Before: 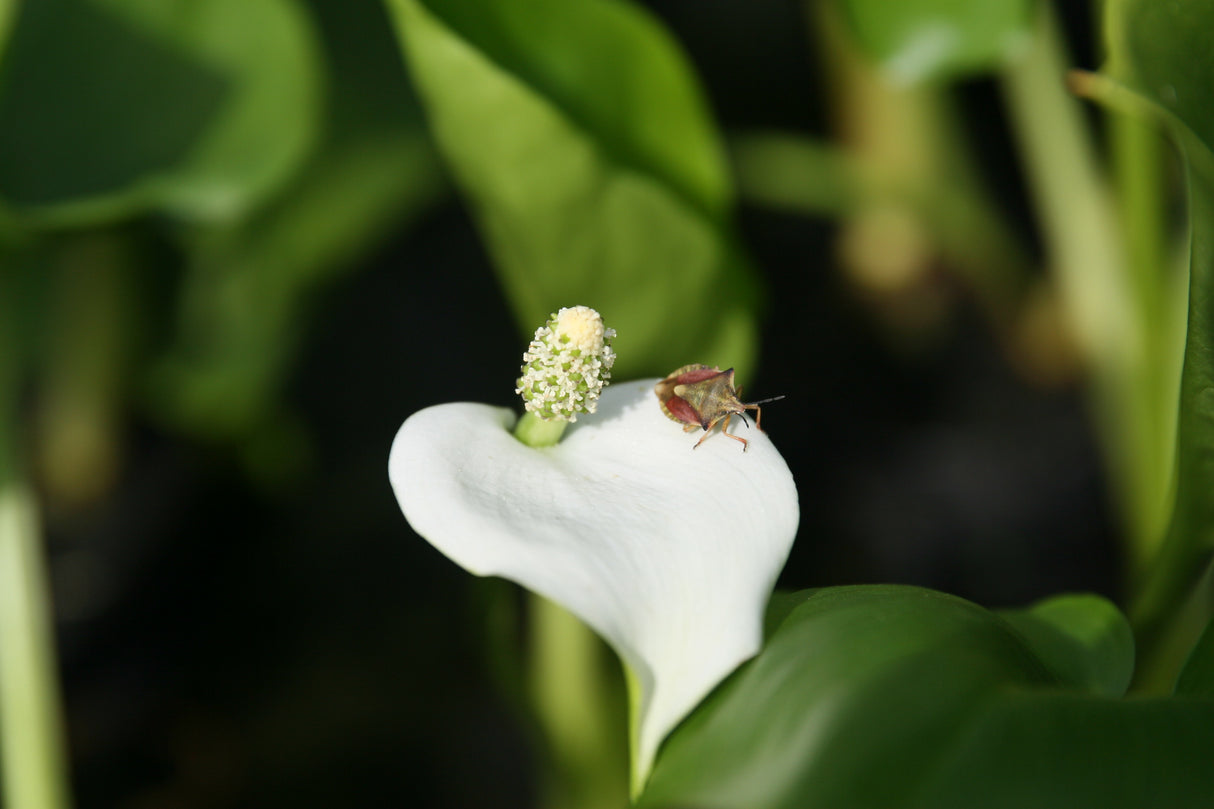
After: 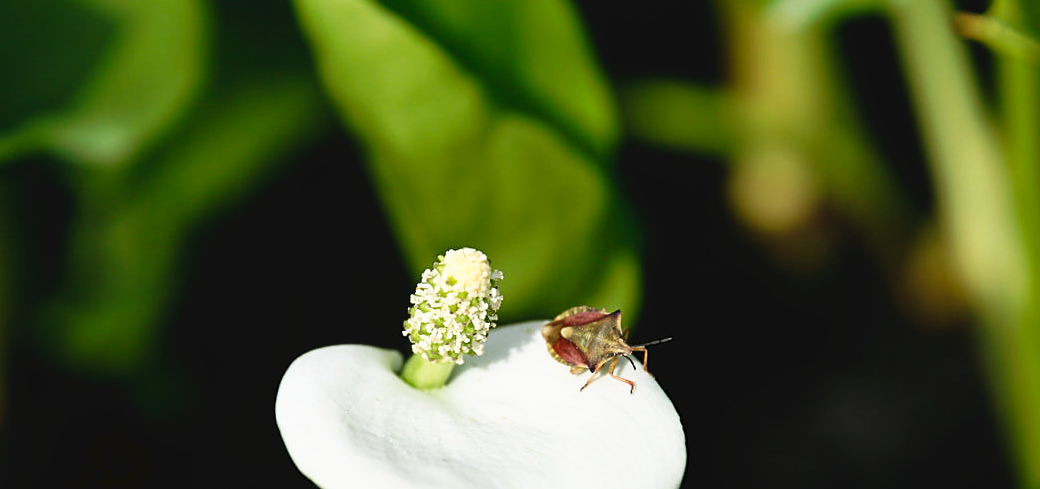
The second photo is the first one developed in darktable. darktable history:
velvia: strength 10%
sharpen: on, module defaults
tone curve: curves: ch0 [(0, 0) (0.003, 0.047) (0.011, 0.047) (0.025, 0.047) (0.044, 0.049) (0.069, 0.051) (0.1, 0.062) (0.136, 0.086) (0.177, 0.125) (0.224, 0.178) (0.277, 0.246) (0.335, 0.324) (0.399, 0.407) (0.468, 0.48) (0.543, 0.57) (0.623, 0.675) (0.709, 0.772) (0.801, 0.876) (0.898, 0.963) (1, 1)], preserve colors none
crop and rotate: left 9.345%, top 7.22%, right 4.982%, bottom 32.331%
